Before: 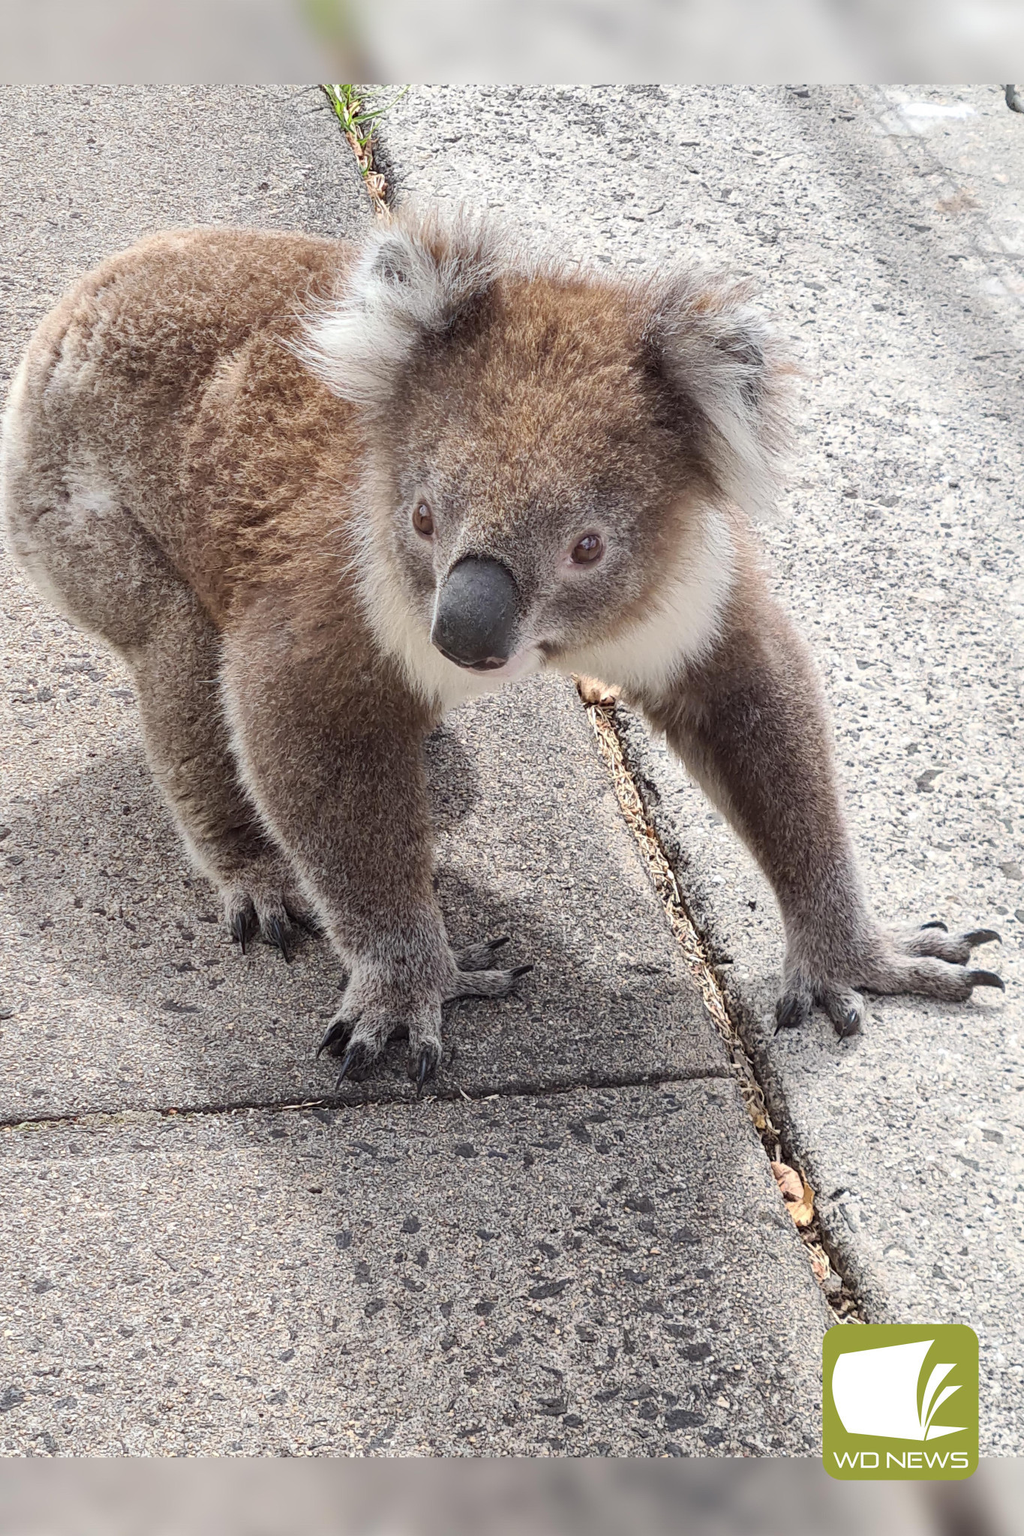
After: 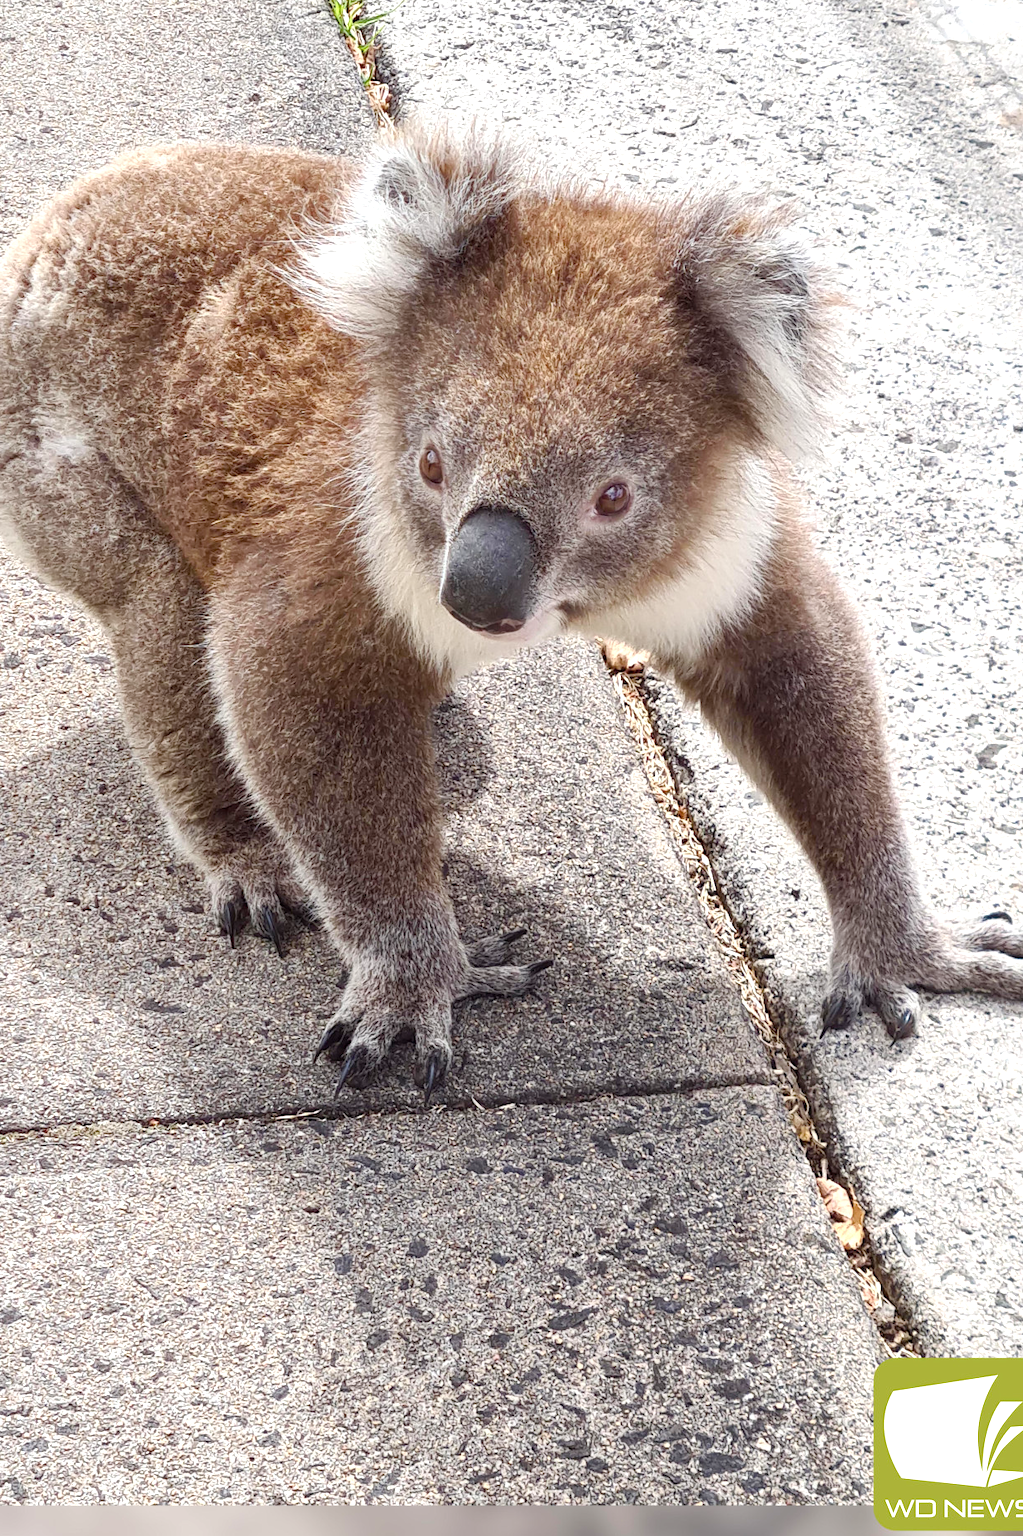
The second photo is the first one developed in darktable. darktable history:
crop: left 3.305%, top 6.436%, right 6.389%, bottom 3.258%
color balance rgb: perceptual saturation grading › global saturation 25%, perceptual saturation grading › highlights -50%, perceptual saturation grading › shadows 30%, perceptual brilliance grading › global brilliance 12%, global vibrance 20%
